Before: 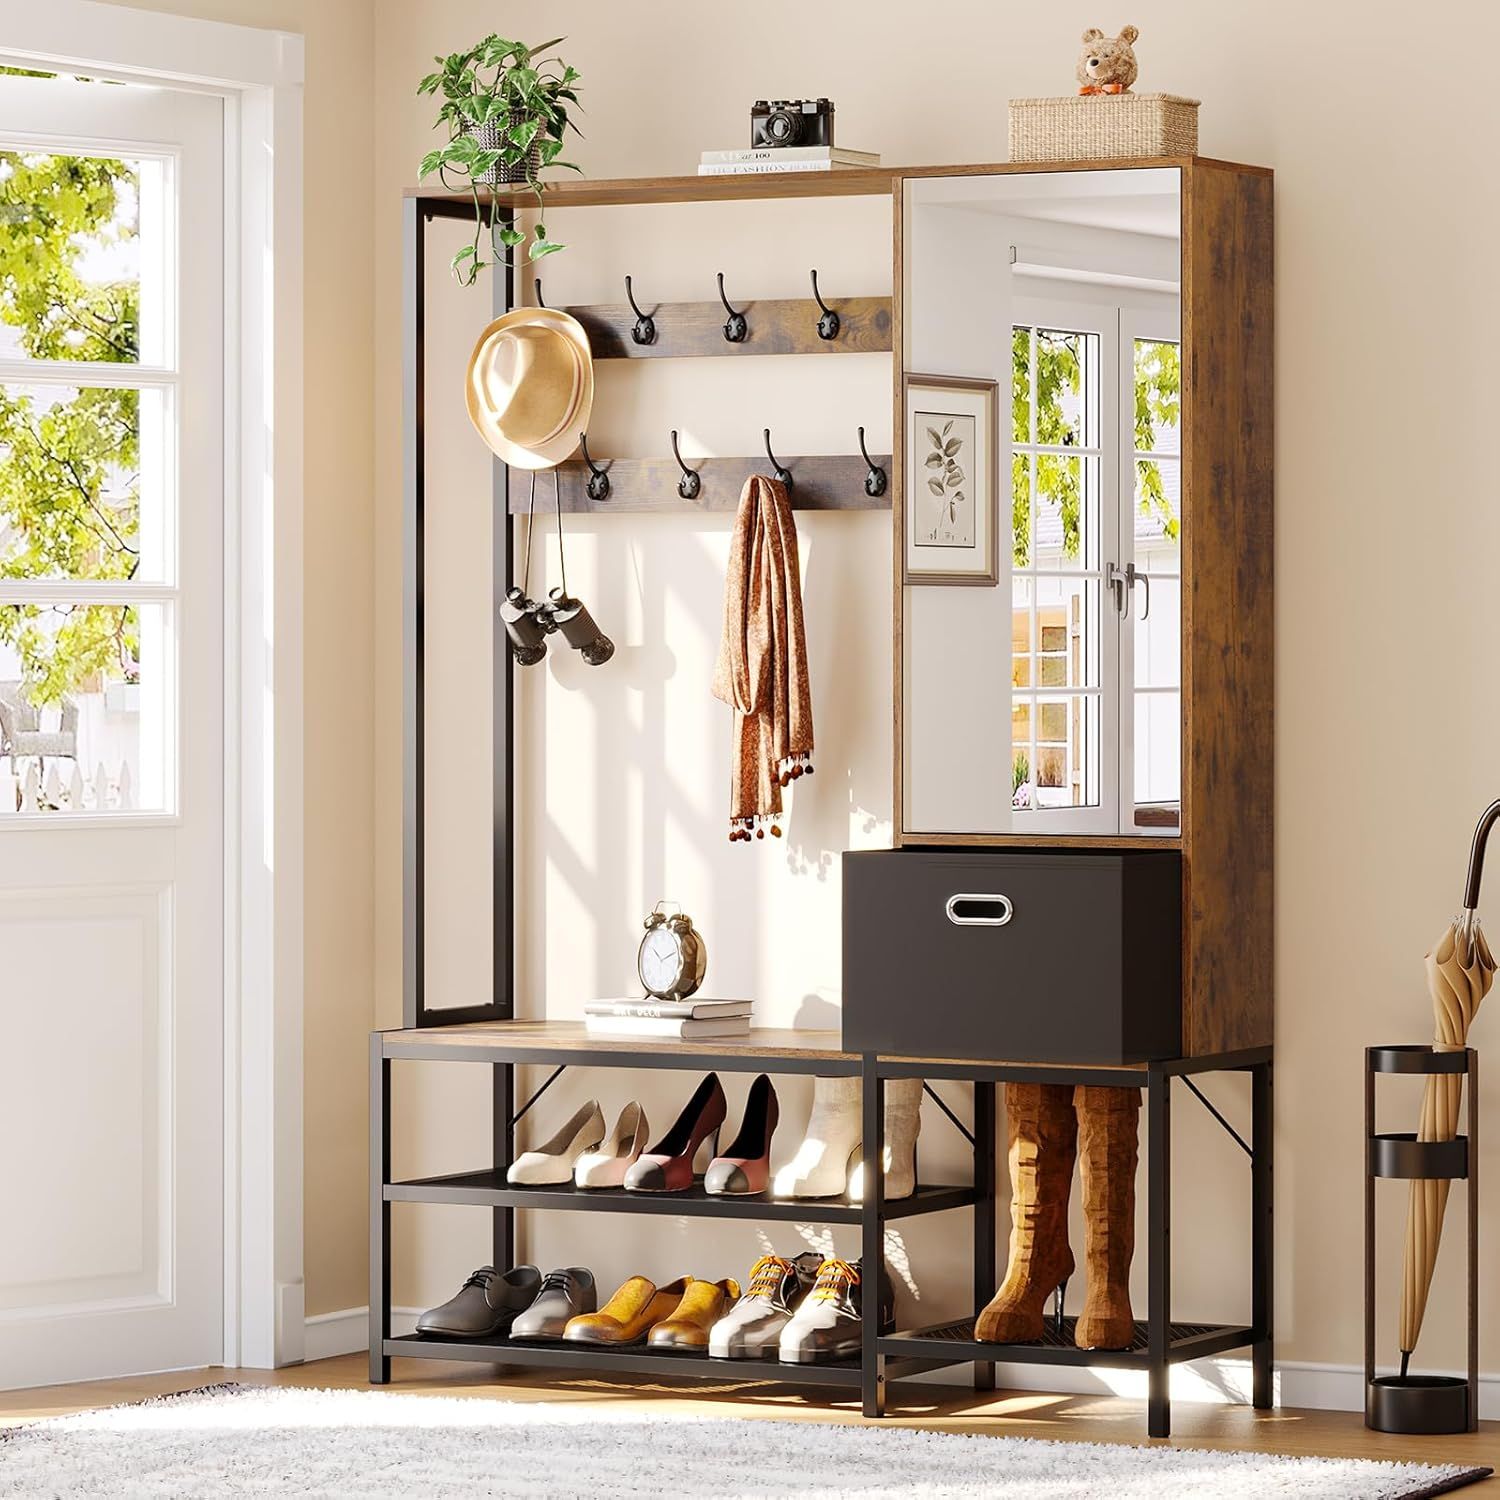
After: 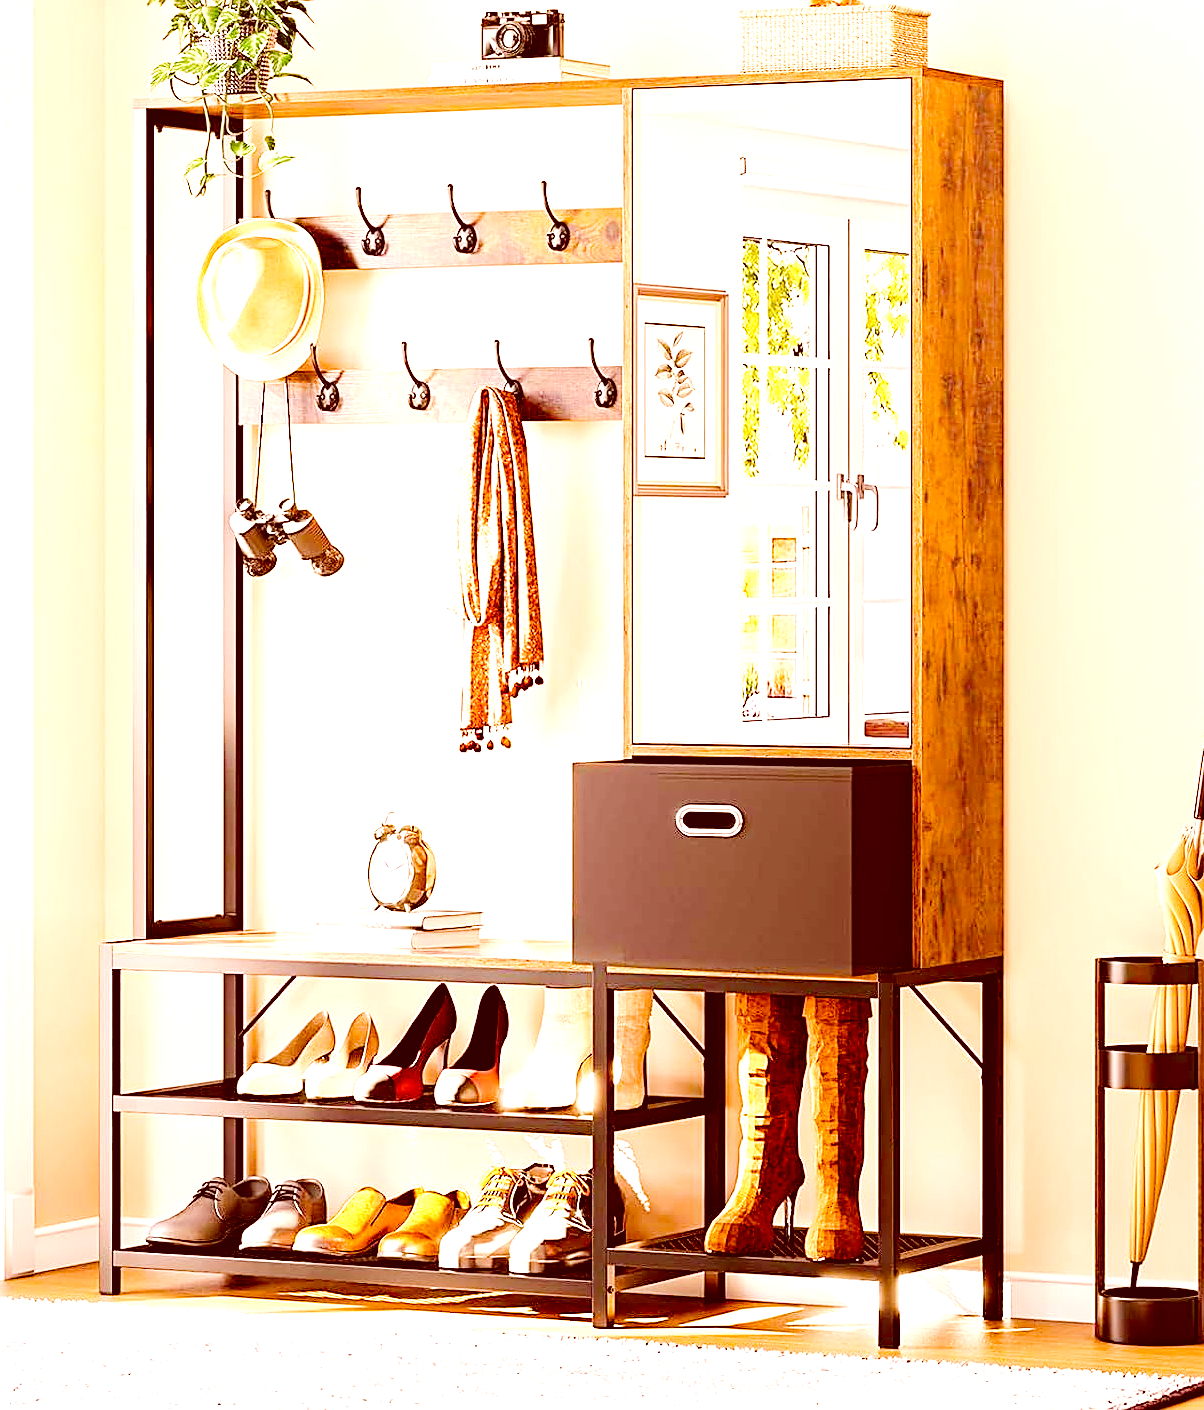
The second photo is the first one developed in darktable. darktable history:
sharpen: on, module defaults
exposure: black level correction 0, exposure 0.7 EV, compensate highlight preservation false
tone curve: curves: ch0 [(0, 0) (0.004, 0.001) (0.133, 0.112) (0.325, 0.362) (0.832, 0.893) (1, 1)], preserve colors none
color balance rgb: shadows lift › luminance -4.843%, shadows lift › chroma 1.151%, shadows lift › hue 218.87°, perceptual saturation grading › global saturation 46.081%, perceptual saturation grading › highlights -25.053%, perceptual saturation grading › shadows 49.472%, perceptual brilliance grading › mid-tones 10.628%, perceptual brilliance grading › shadows 14.869%
crop and rotate: left 18.052%, top 5.971%, right 1.676%
color correction: highlights a* 9.57, highlights b* 9.03, shadows a* 39.36, shadows b* 39.53, saturation 0.788
tone equalizer: -8 EV -0.759 EV, -7 EV -0.733 EV, -6 EV -0.613 EV, -5 EV -0.396 EV, -3 EV 0.37 EV, -2 EV 0.6 EV, -1 EV 0.679 EV, +0 EV 0.728 EV
haze removal: compatibility mode true, adaptive false
